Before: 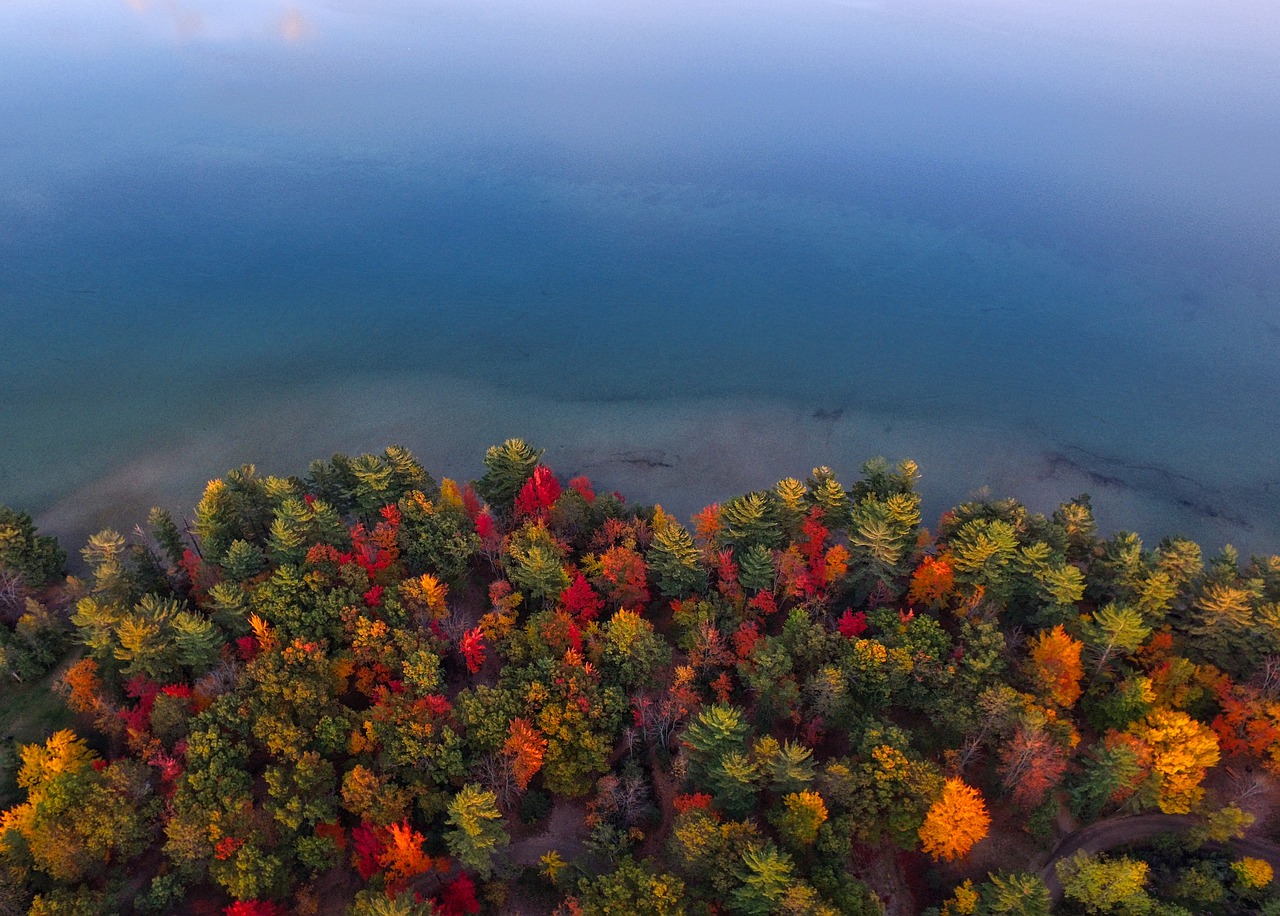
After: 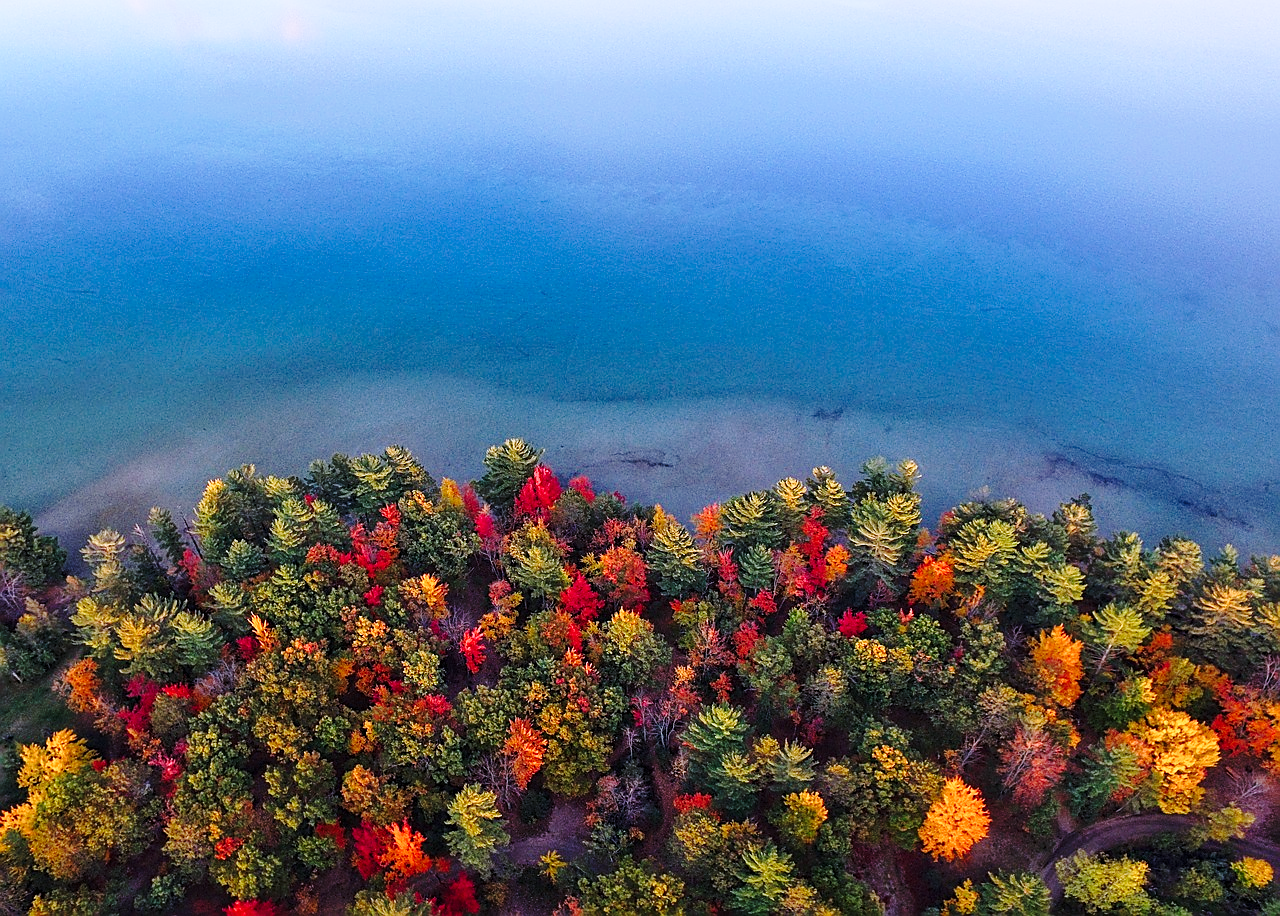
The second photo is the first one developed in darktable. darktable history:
white balance: emerald 1
color calibration: illuminant as shot in camera, x 0.37, y 0.382, temperature 4313.32 K
base curve: curves: ch0 [(0, 0) (0.028, 0.03) (0.121, 0.232) (0.46, 0.748) (0.859, 0.968) (1, 1)], preserve colors none
sharpen: on, module defaults
